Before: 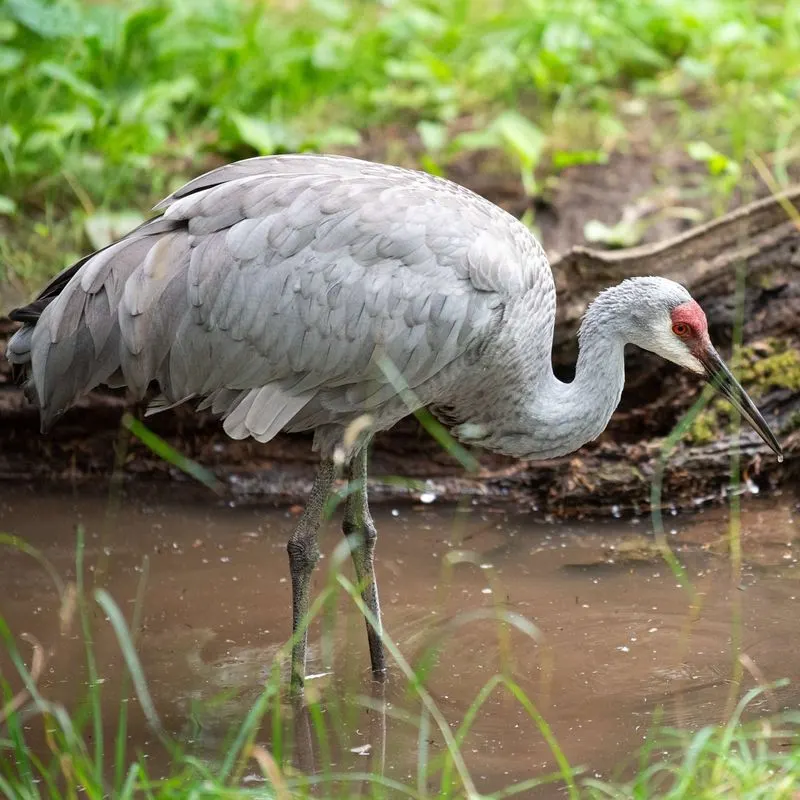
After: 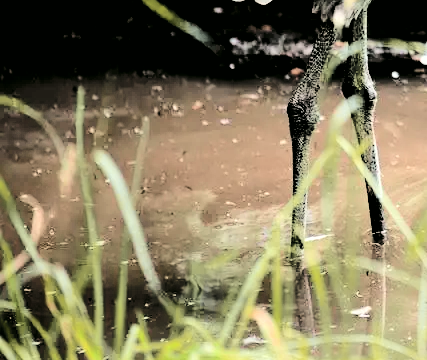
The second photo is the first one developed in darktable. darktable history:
filmic rgb: middle gray luminance 13.55%, black relative exposure -1.97 EV, white relative exposure 3.1 EV, threshold 6 EV, target black luminance 0%, hardness 1.79, latitude 59.23%, contrast 1.728, highlights saturation mix 5%, shadows ↔ highlights balance -37.52%, add noise in highlights 0, color science v3 (2019), use custom middle-gray values true, iterations of high-quality reconstruction 0, contrast in highlights soft, enable highlight reconstruction true
crop and rotate: top 54.778%, right 46.61%, bottom 0.159%
tone curve: curves: ch0 [(0, 0) (0.21, 0.21) (0.43, 0.586) (0.65, 0.793) (1, 1)]; ch1 [(0, 0) (0.382, 0.447) (0.492, 0.484) (0.544, 0.547) (0.583, 0.578) (0.599, 0.595) (0.67, 0.673) (1, 1)]; ch2 [(0, 0) (0.411, 0.382) (0.492, 0.5) (0.531, 0.534) (0.56, 0.573) (0.599, 0.602) (0.696, 0.693) (1, 1)], color space Lab, independent channels, preserve colors none
